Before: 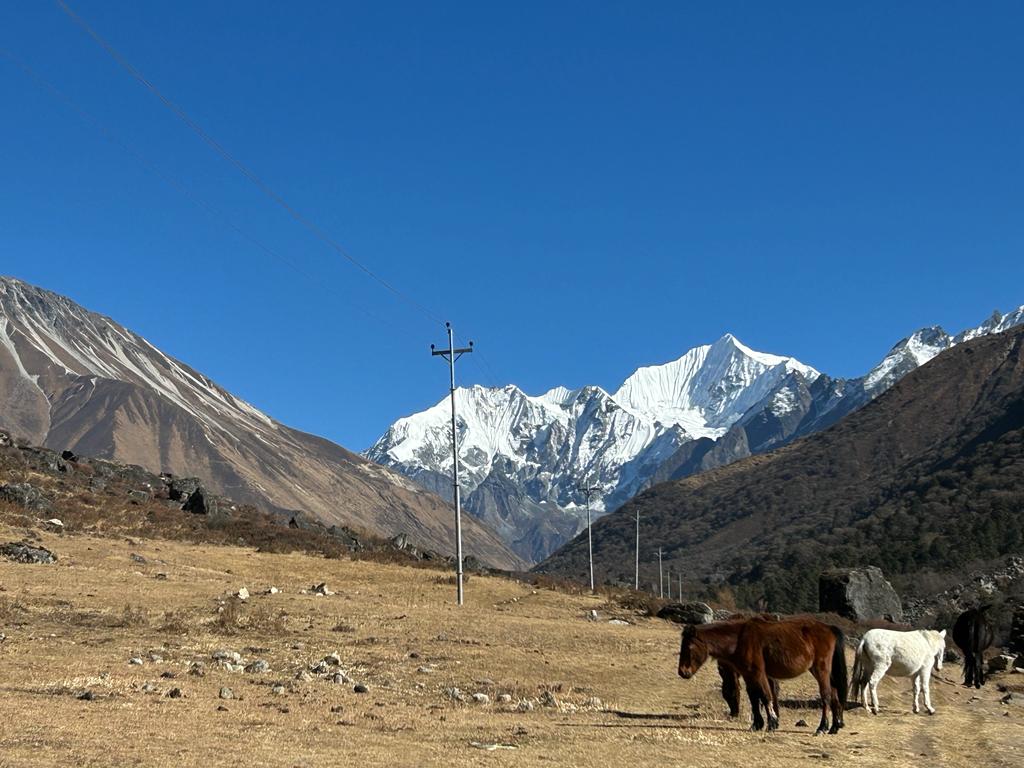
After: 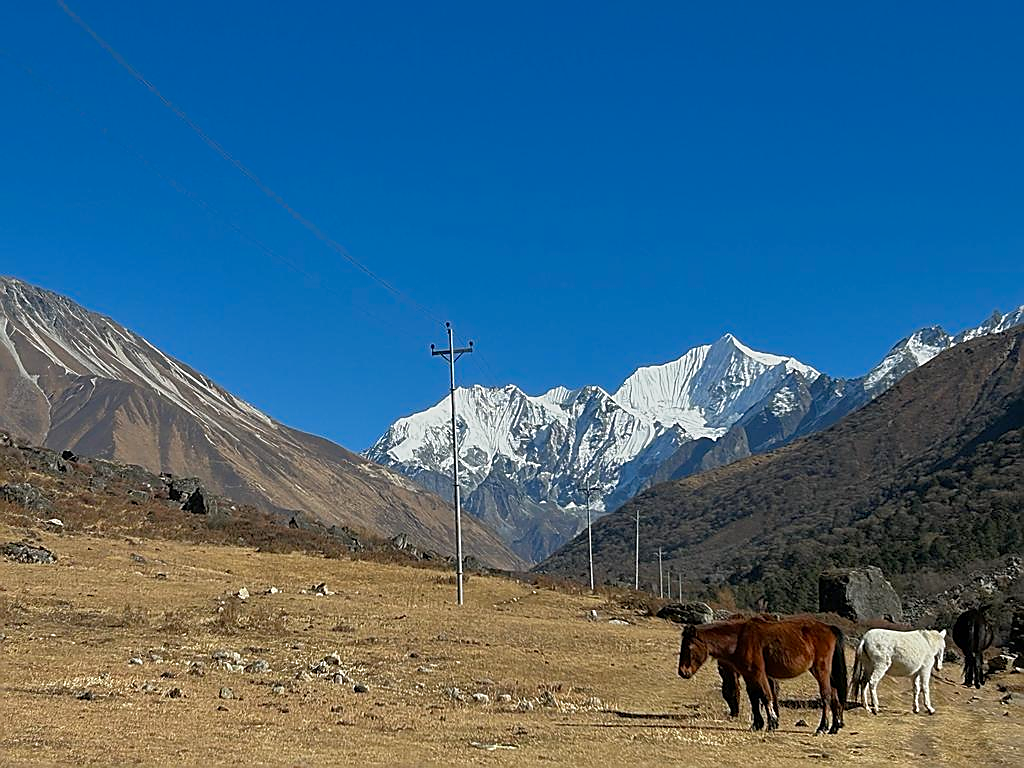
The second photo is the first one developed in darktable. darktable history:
color correction: highlights b* -0.049, saturation 1.15
tone equalizer: -8 EV 0.244 EV, -7 EV 0.419 EV, -6 EV 0.379 EV, -5 EV 0.256 EV, -3 EV -0.25 EV, -2 EV -0.387 EV, -1 EV -0.415 EV, +0 EV -0.242 EV, edges refinement/feathering 500, mask exposure compensation -1.57 EV, preserve details no
sharpen: radius 1.411, amount 1.234, threshold 0.608
